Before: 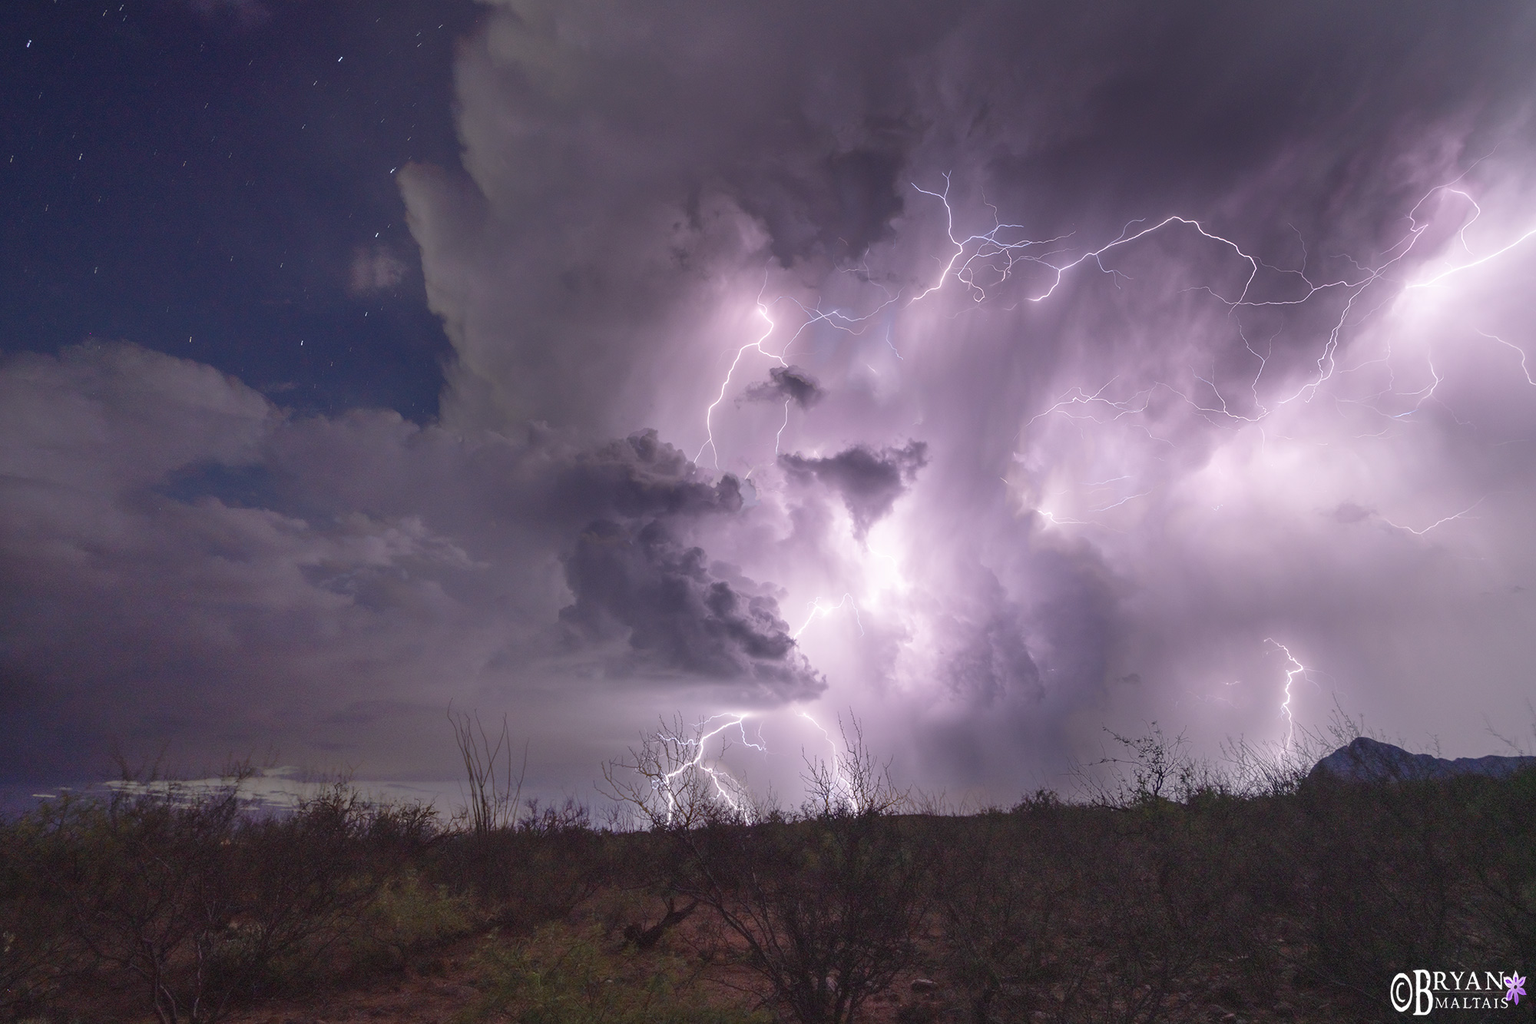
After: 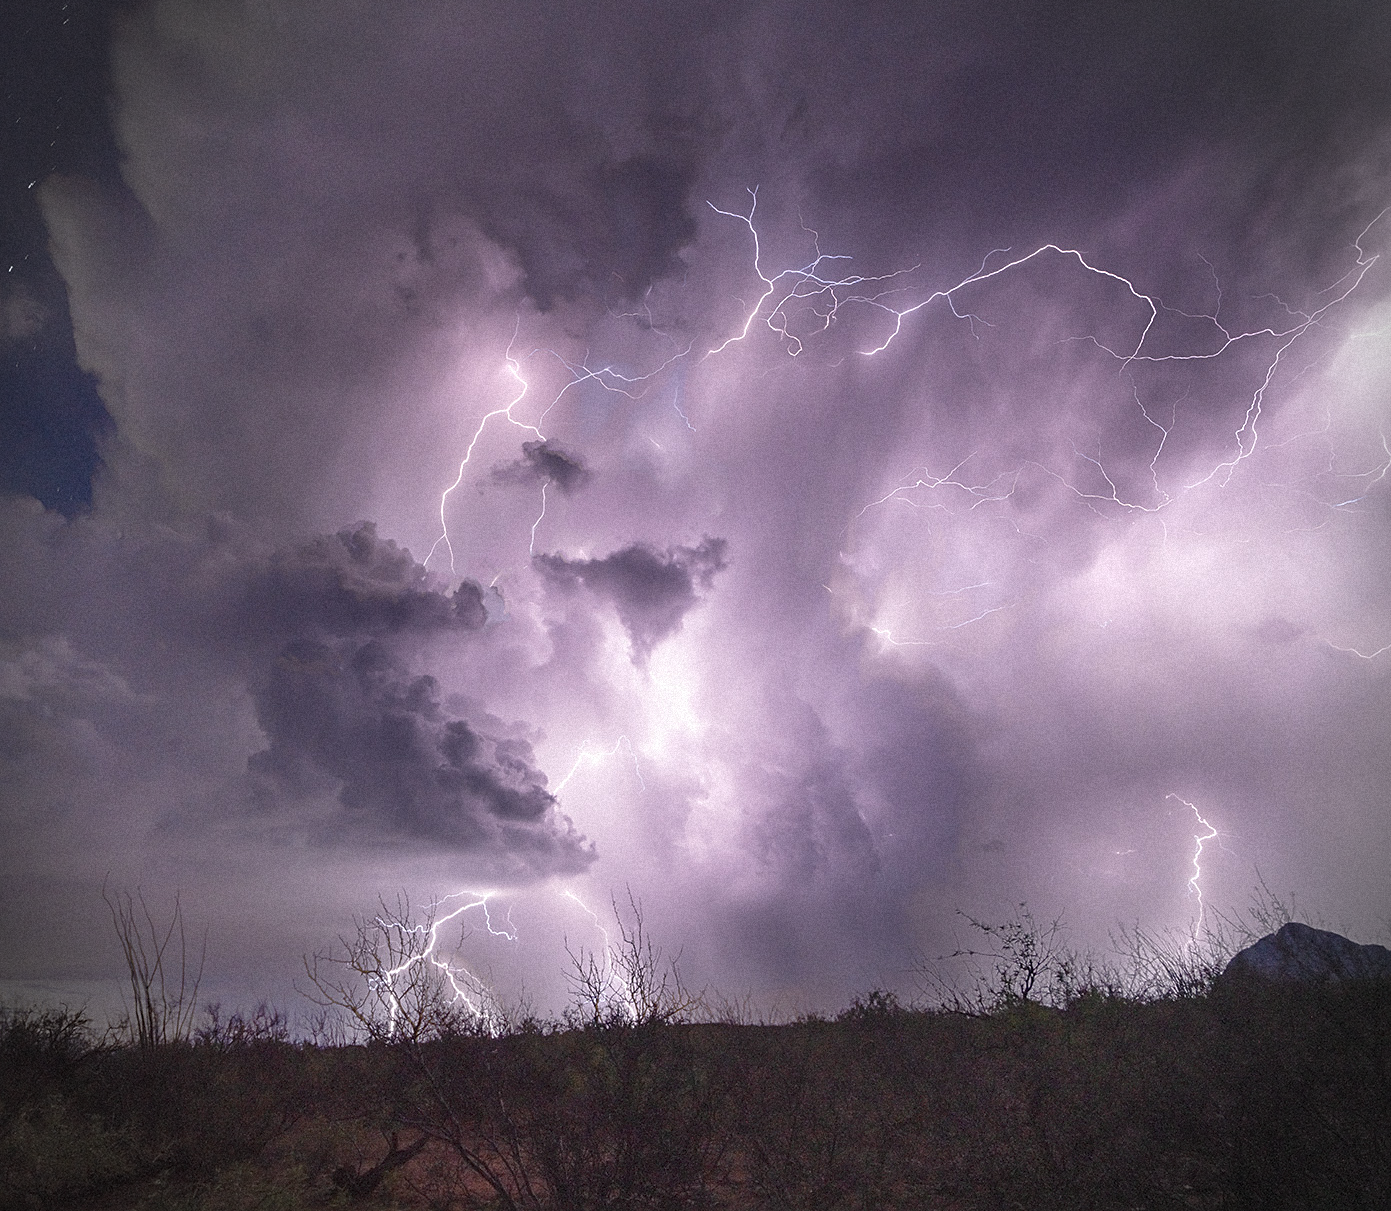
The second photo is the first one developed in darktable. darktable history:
grain: mid-tones bias 0%
vignetting: fall-off start 88.03%, fall-off radius 24.9%
crop and rotate: left 24.034%, top 2.838%, right 6.406%, bottom 6.299%
sharpen: on, module defaults
